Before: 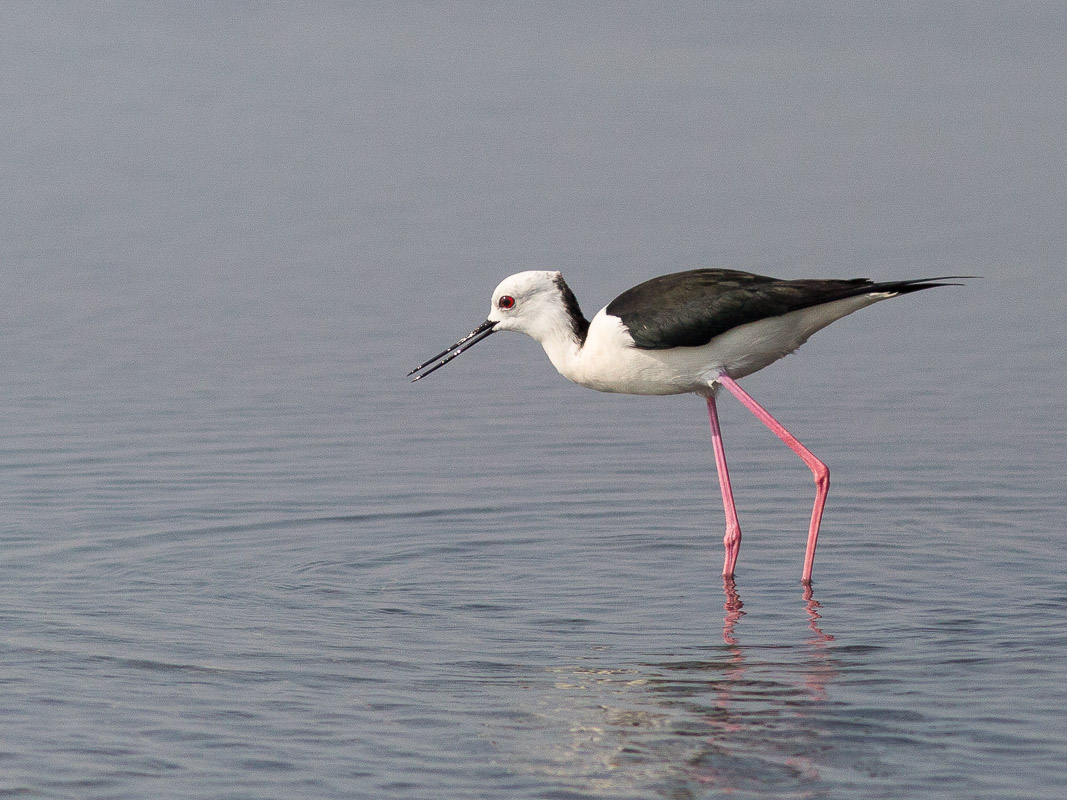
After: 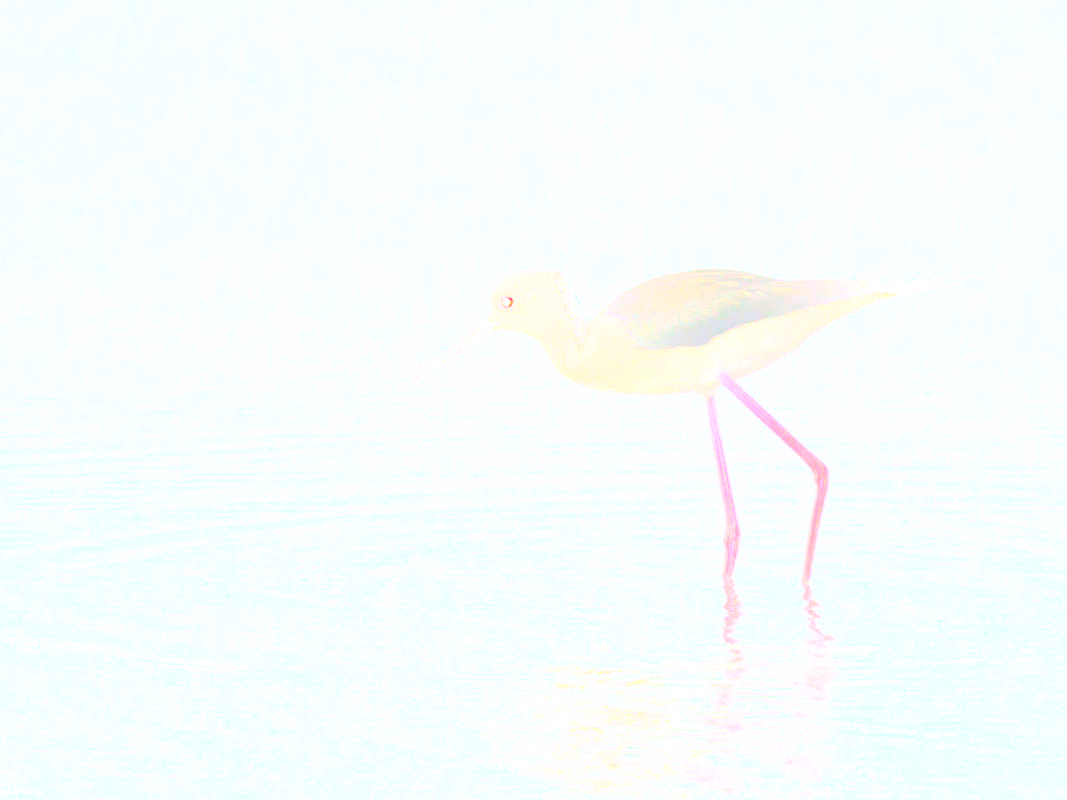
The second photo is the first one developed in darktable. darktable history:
exposure: black level correction 0.001, exposure 2.607 EV, compensate exposure bias true, compensate highlight preservation false
bloom: threshold 82.5%, strength 16.25%
fill light: on, module defaults
sharpen: radius 1.559, amount 0.373, threshold 1.271
